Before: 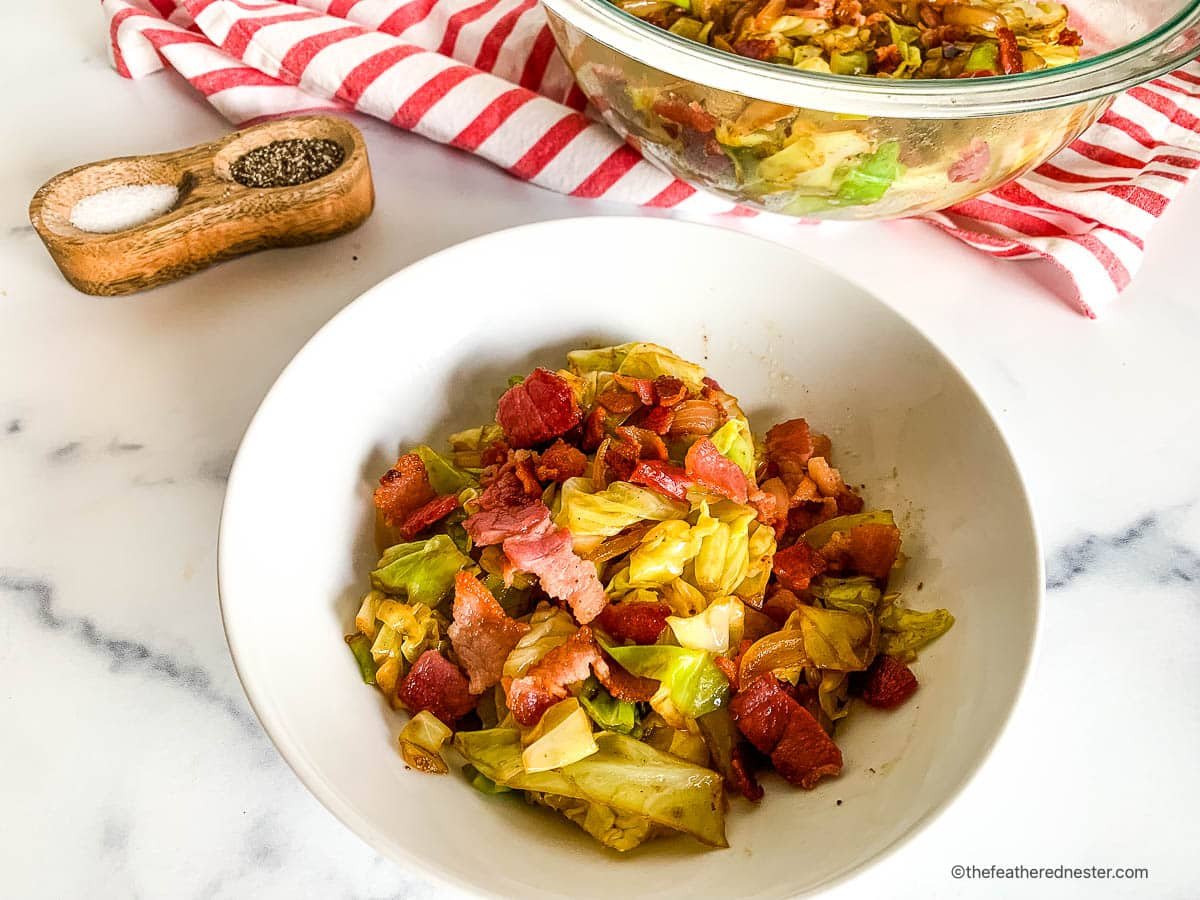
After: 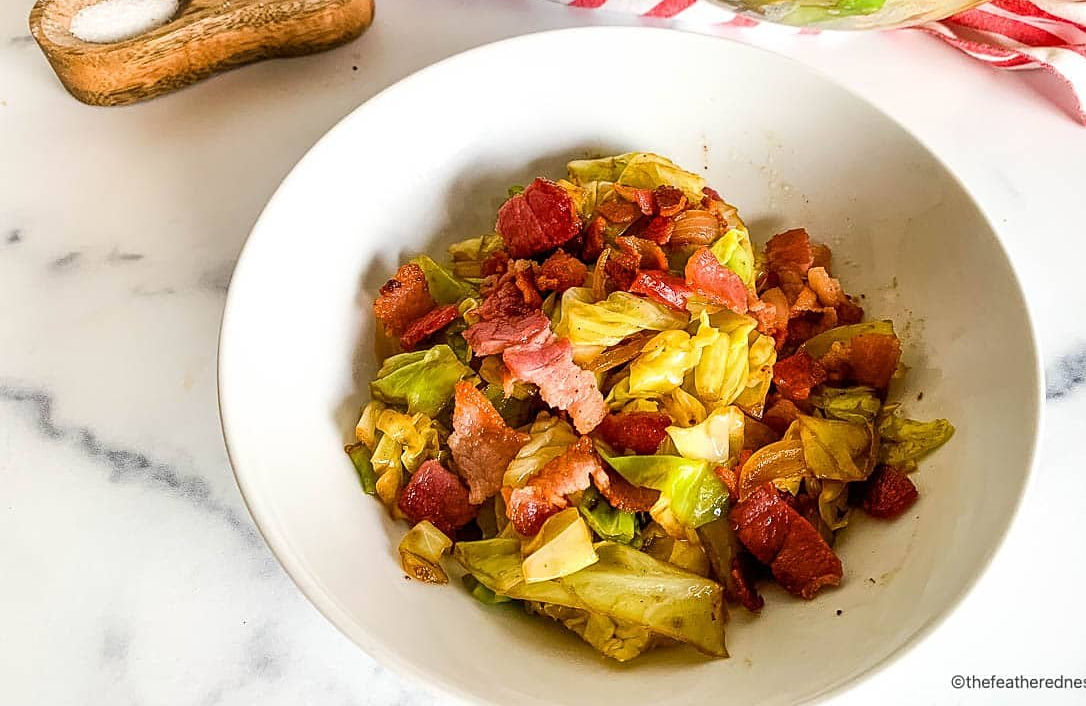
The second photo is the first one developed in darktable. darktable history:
crop: top 21.205%, right 9.462%, bottom 0.275%
sharpen: amount 0.212
